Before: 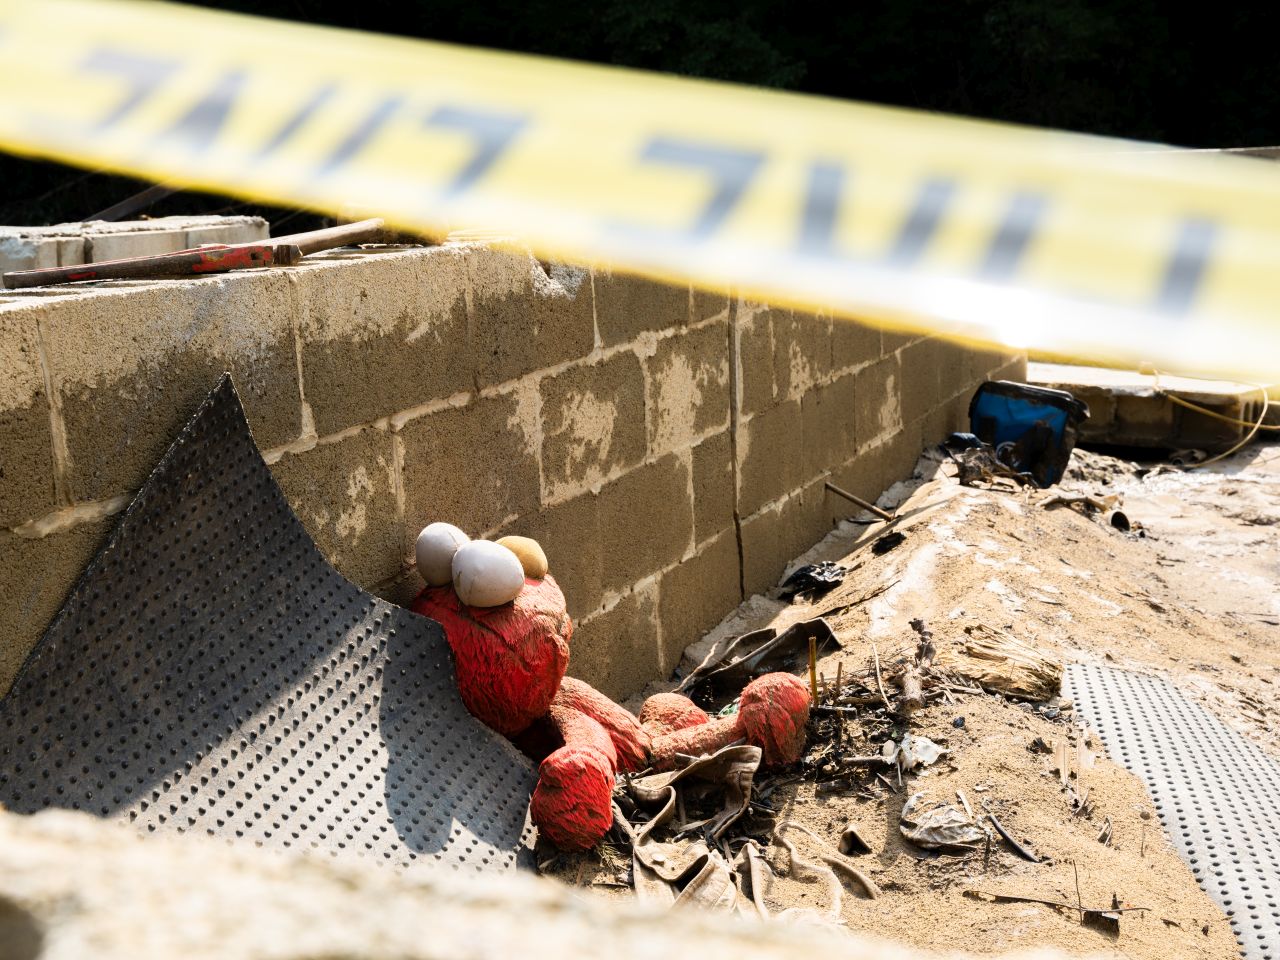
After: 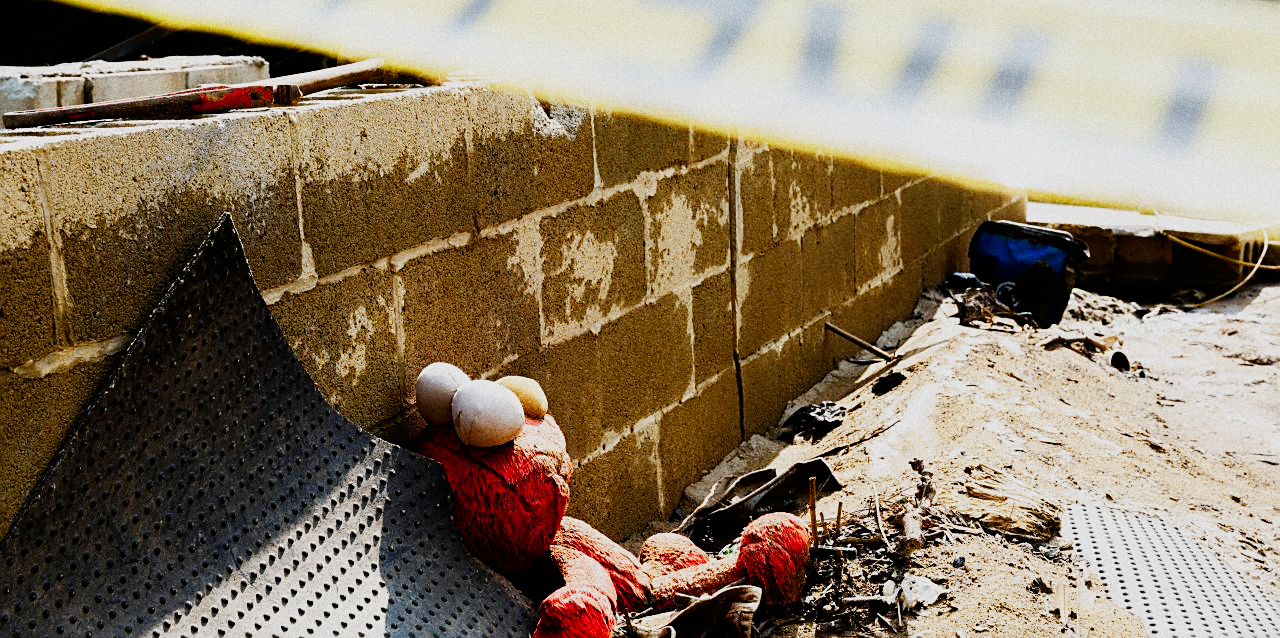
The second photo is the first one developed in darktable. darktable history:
white balance: red 0.982, blue 1.018
crop: top 16.727%, bottom 16.727%
sharpen: on, module defaults
color balance rgb: perceptual saturation grading › global saturation 20%, perceptual saturation grading › highlights -25%, perceptual saturation grading › shadows 50%
sigmoid: contrast 1.8, skew -0.2, preserve hue 0%, red attenuation 0.1, red rotation 0.035, green attenuation 0.1, green rotation -0.017, blue attenuation 0.15, blue rotation -0.052, base primaries Rec2020
grain: coarseness 0.09 ISO, strength 40%
